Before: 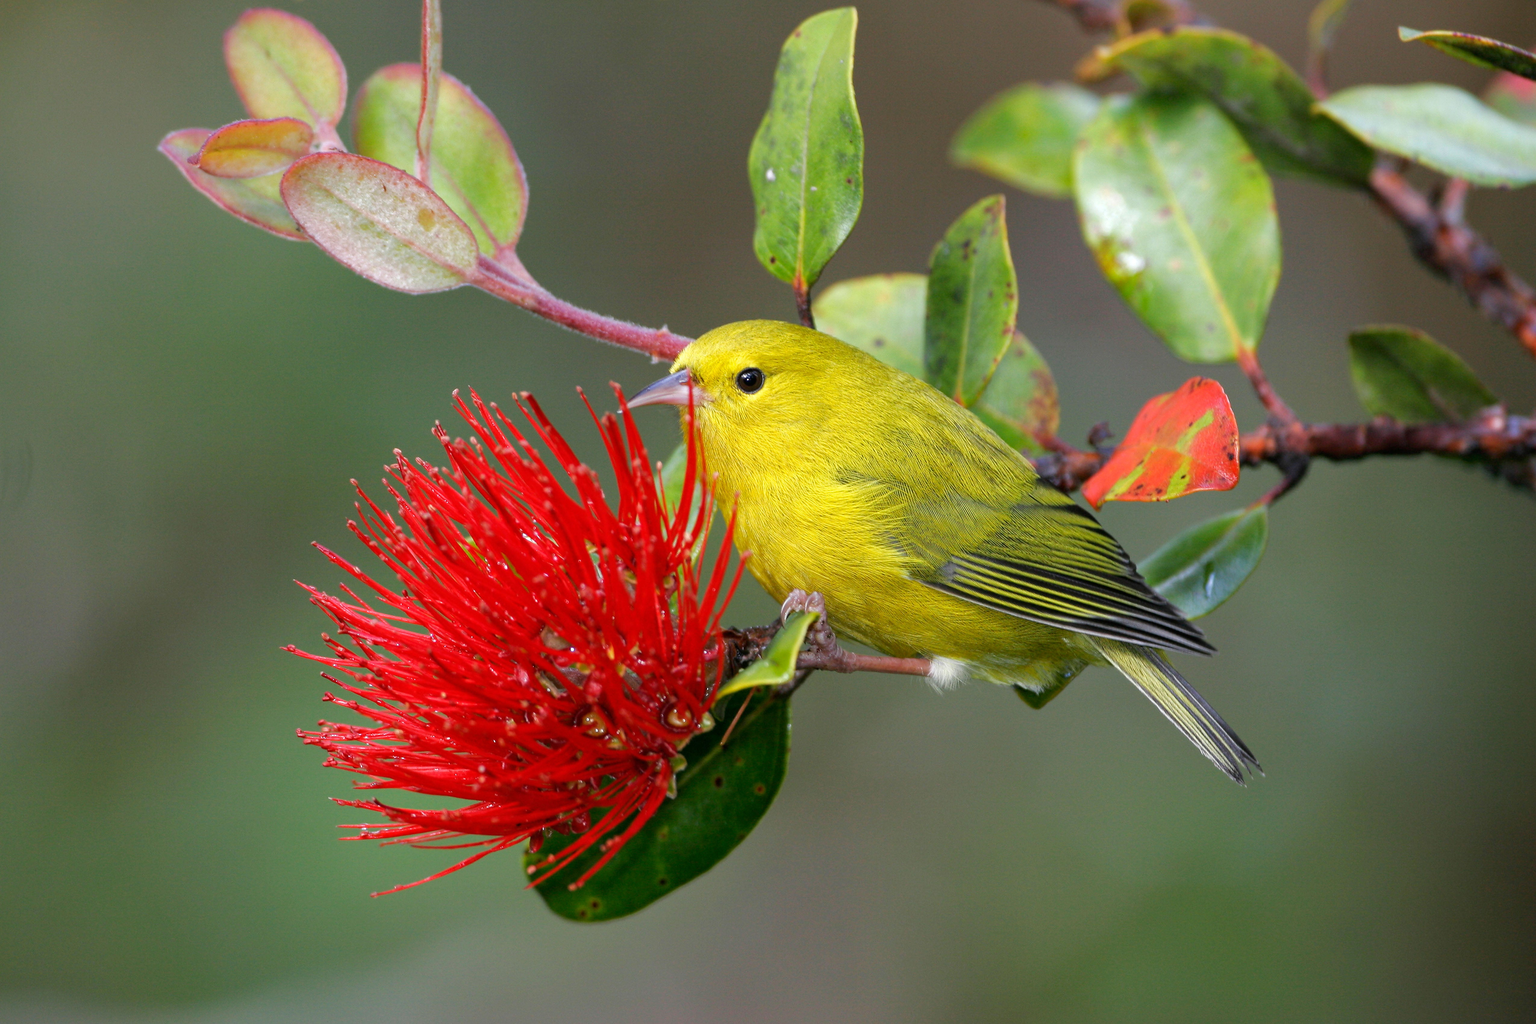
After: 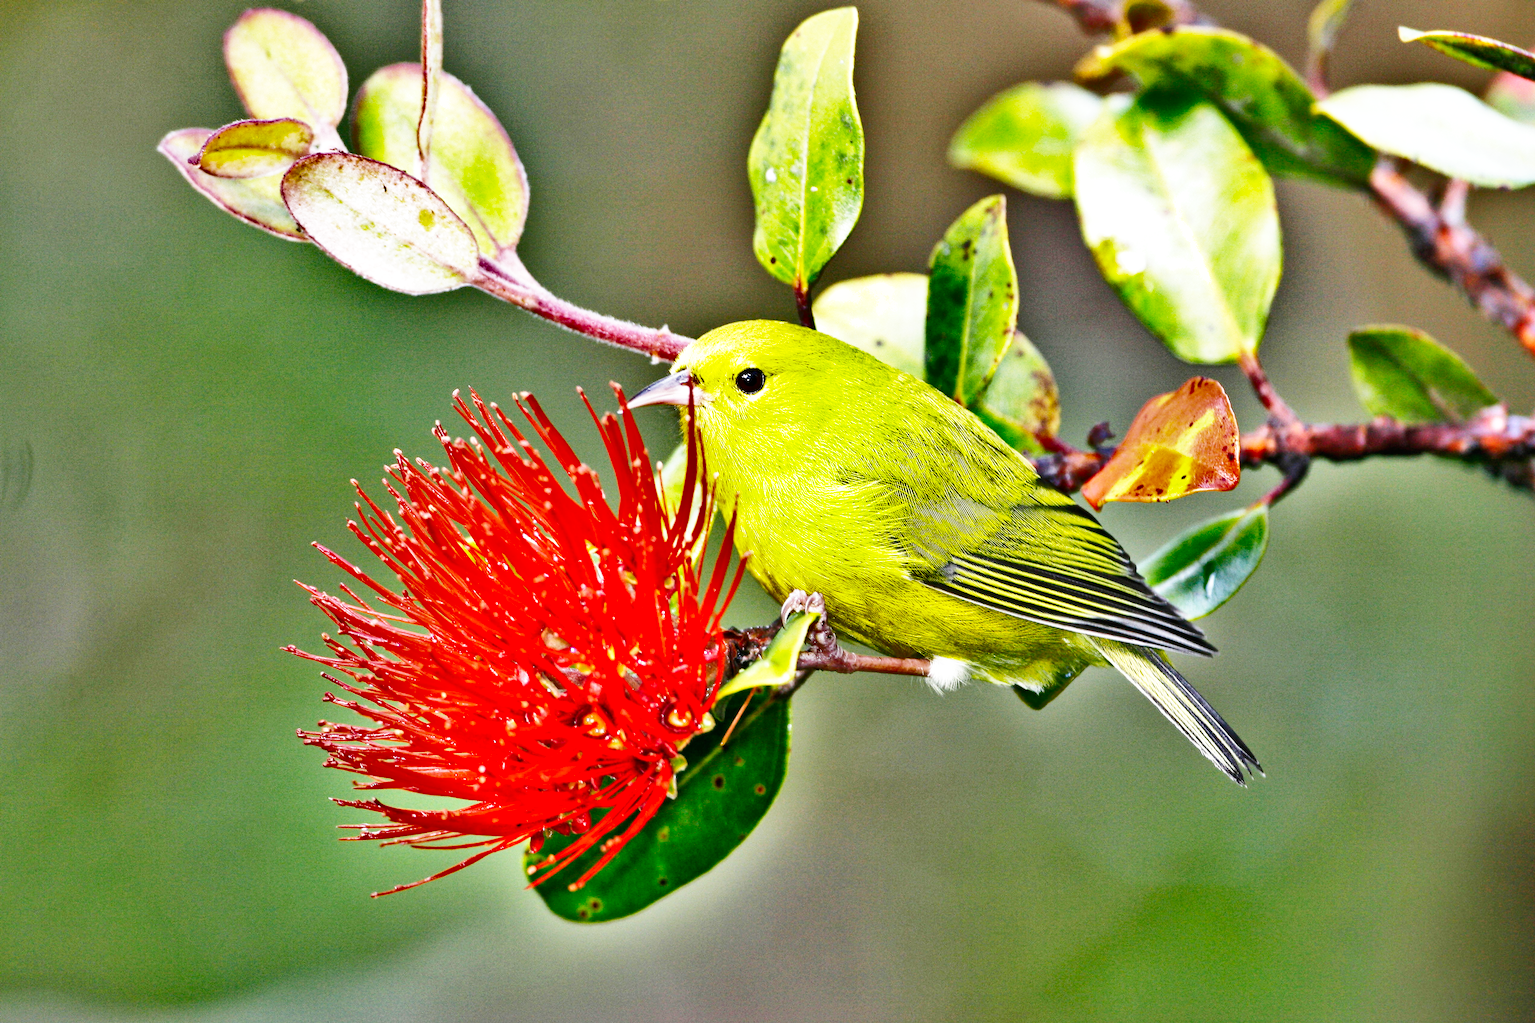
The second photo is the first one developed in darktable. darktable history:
base curve: curves: ch0 [(0, 0) (0.007, 0.004) (0.027, 0.03) (0.046, 0.07) (0.207, 0.54) (0.442, 0.872) (0.673, 0.972) (1, 1)], preserve colors none
shadows and highlights: shadows 20.91, highlights -82.73, soften with gaussian
rotate and perspective: automatic cropping off
exposure: exposure 0.722 EV, compensate highlight preservation false
